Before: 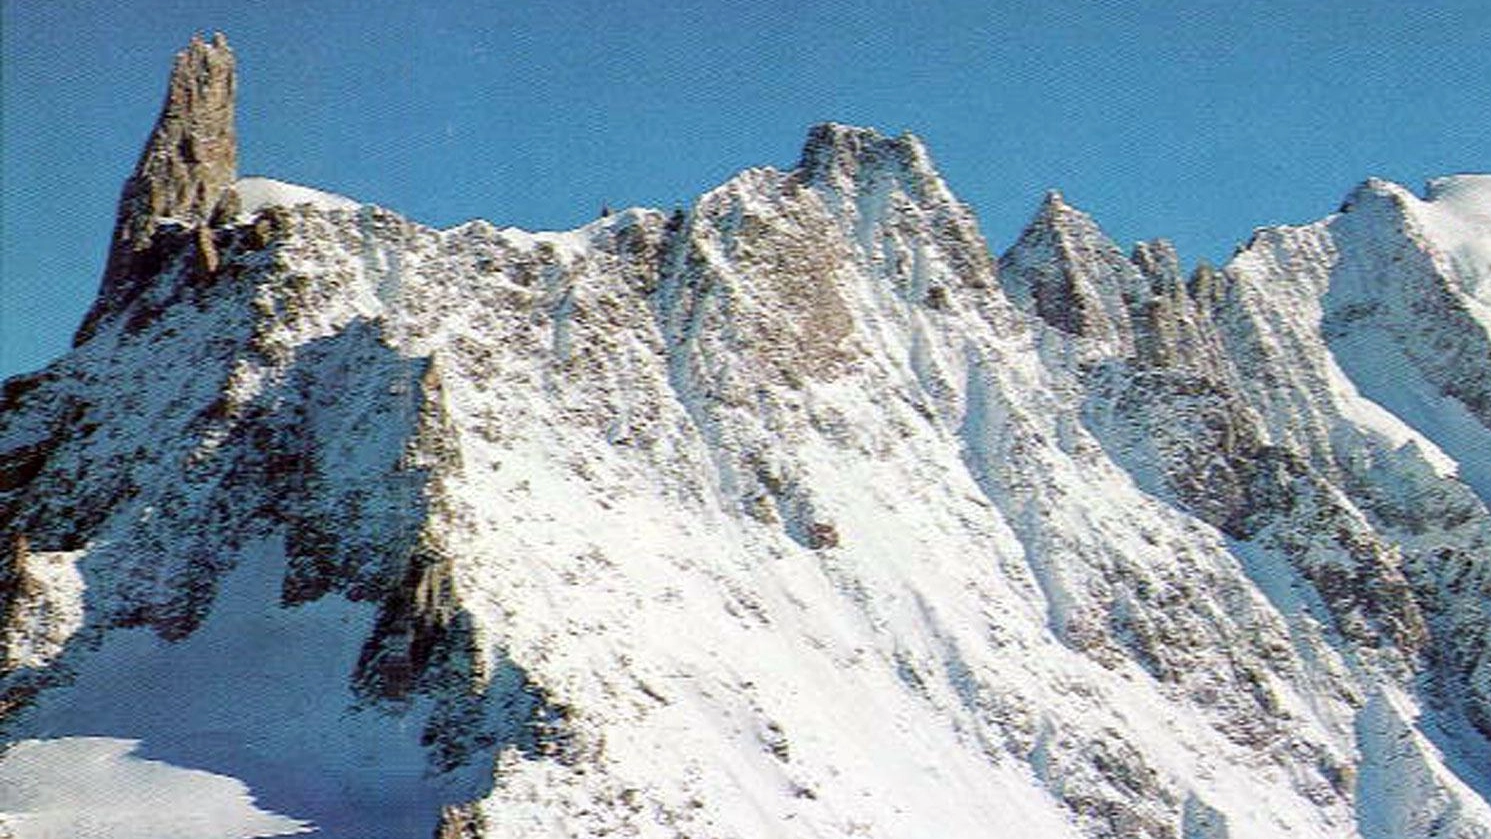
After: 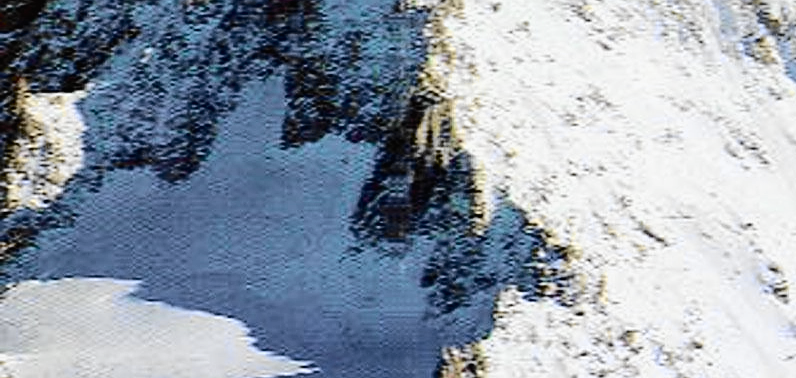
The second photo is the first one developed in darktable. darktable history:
crop and rotate: top 54.778%, right 46.61%, bottom 0.159%
sharpen: radius 1.559, amount 0.373, threshold 1.271
tone curve: curves: ch0 [(0, 0.01) (0.097, 0.07) (0.204, 0.173) (0.447, 0.517) (0.539, 0.624) (0.733, 0.791) (0.879, 0.898) (1, 0.98)]; ch1 [(0, 0) (0.393, 0.415) (0.447, 0.448) (0.485, 0.494) (0.523, 0.509) (0.545, 0.541) (0.574, 0.561) (0.648, 0.674) (1, 1)]; ch2 [(0, 0) (0.369, 0.388) (0.449, 0.431) (0.499, 0.5) (0.521, 0.51) (0.53, 0.54) (0.564, 0.569) (0.674, 0.735) (1, 1)], color space Lab, independent channels, preserve colors none
white balance: red 0.988, blue 1.017
